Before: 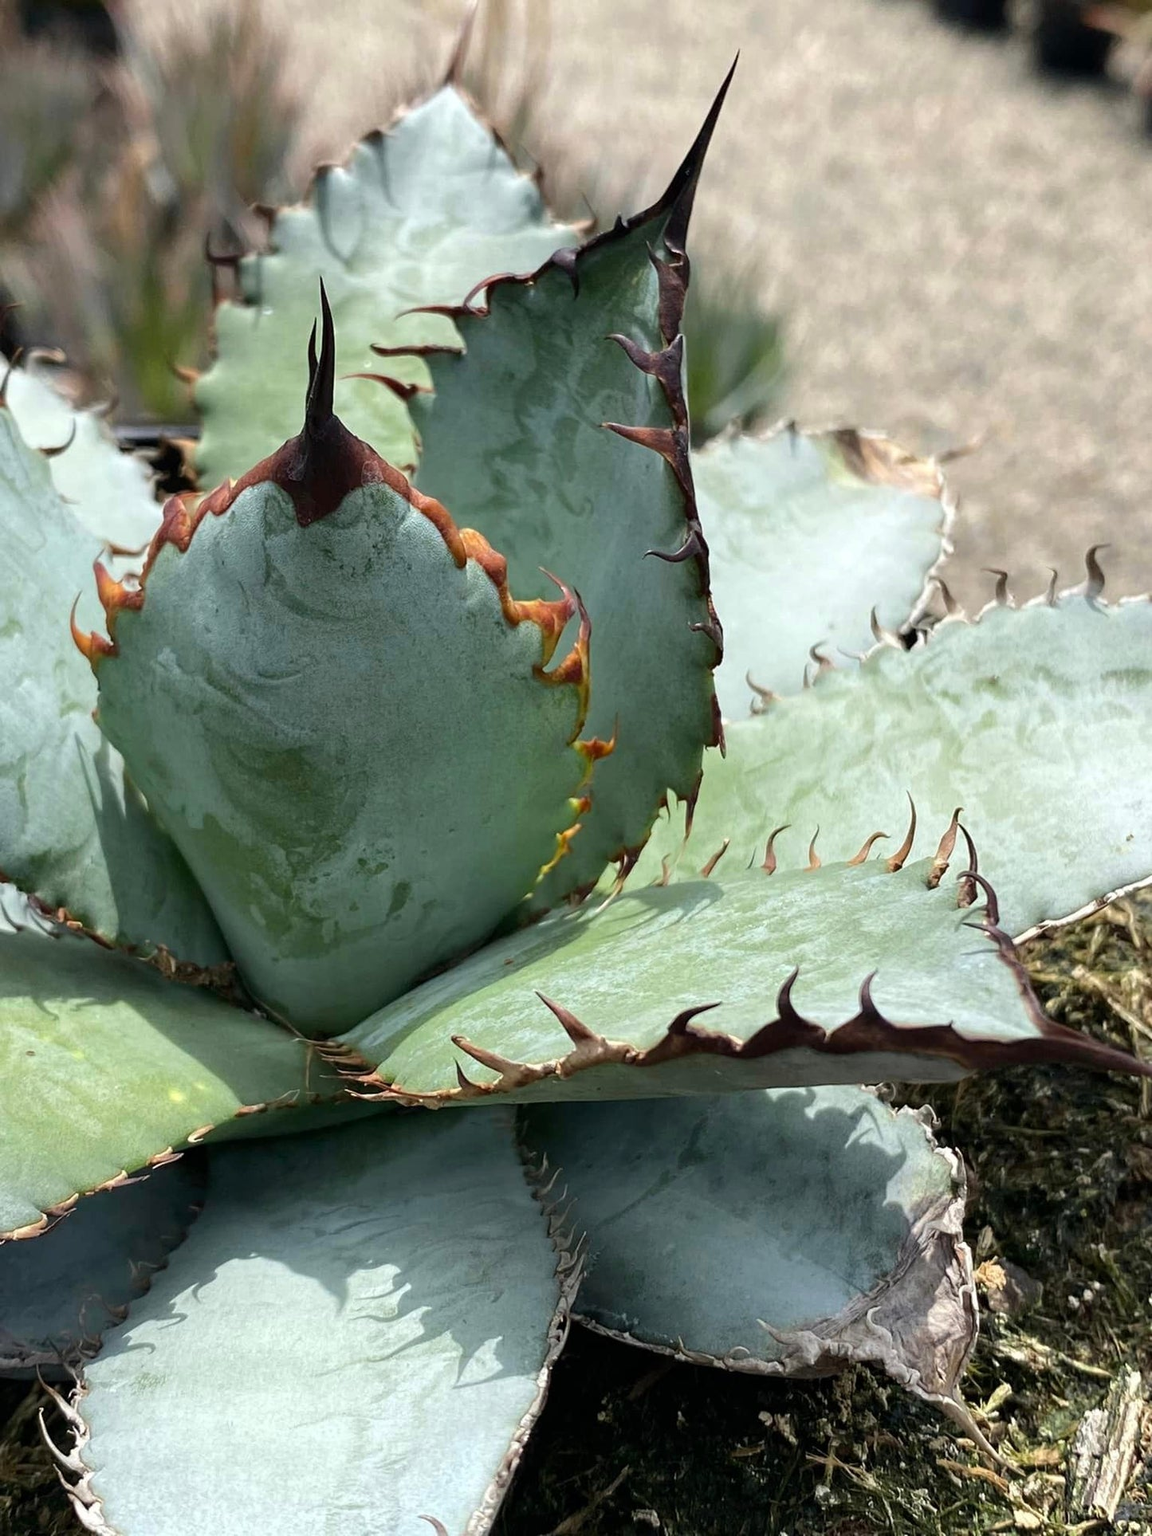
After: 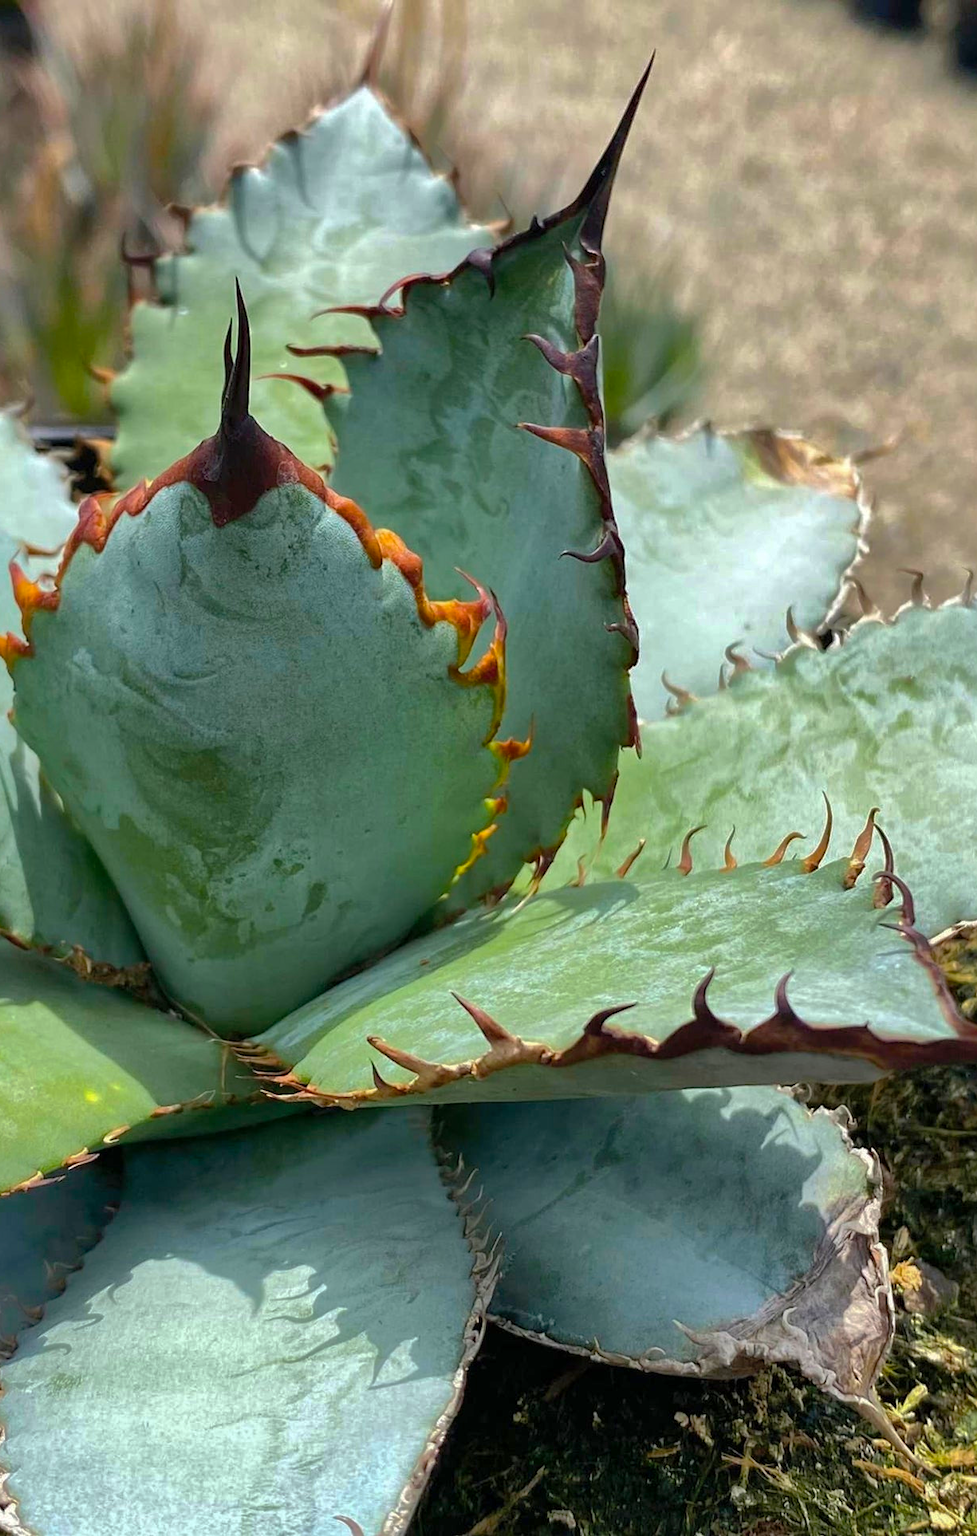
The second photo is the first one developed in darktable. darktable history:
color balance rgb: perceptual saturation grading › global saturation 30.117%, global vibrance 25.213%
crop: left 7.348%, right 7.804%
shadows and highlights: highlights -59.77
